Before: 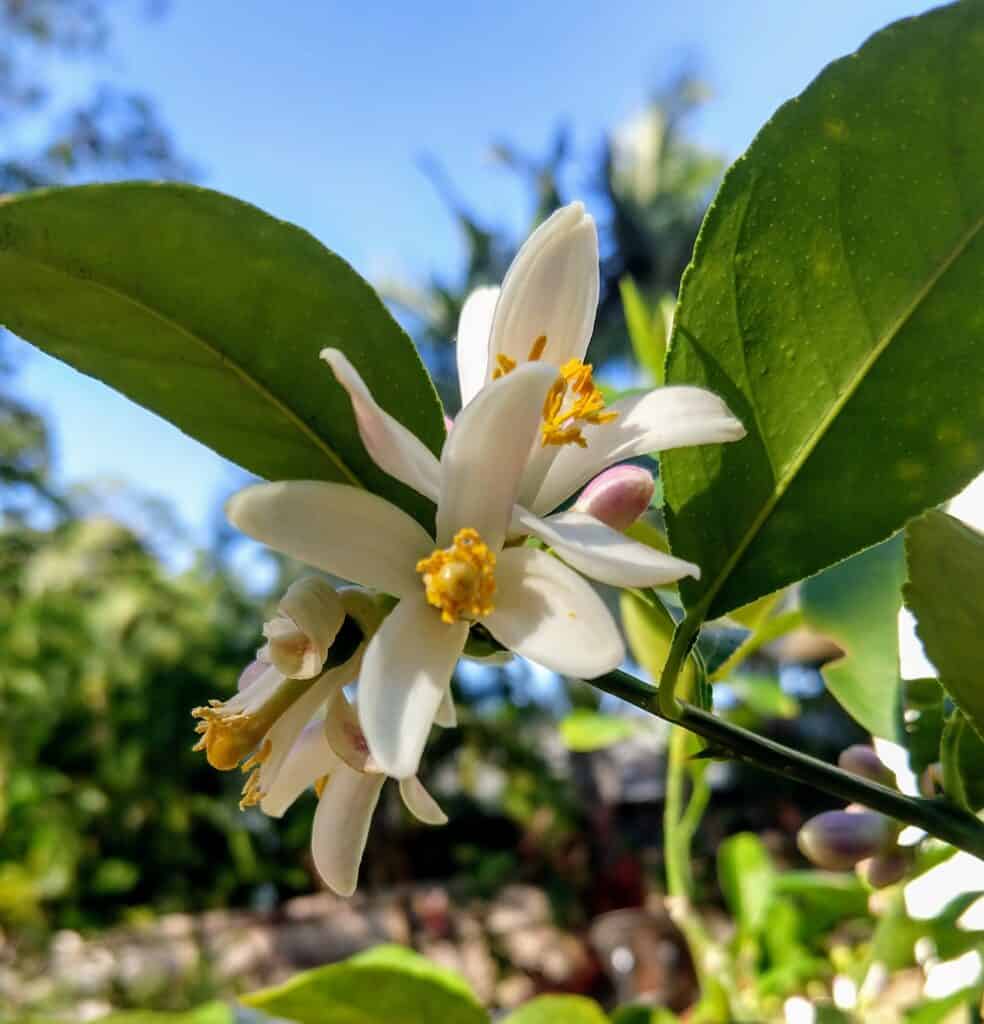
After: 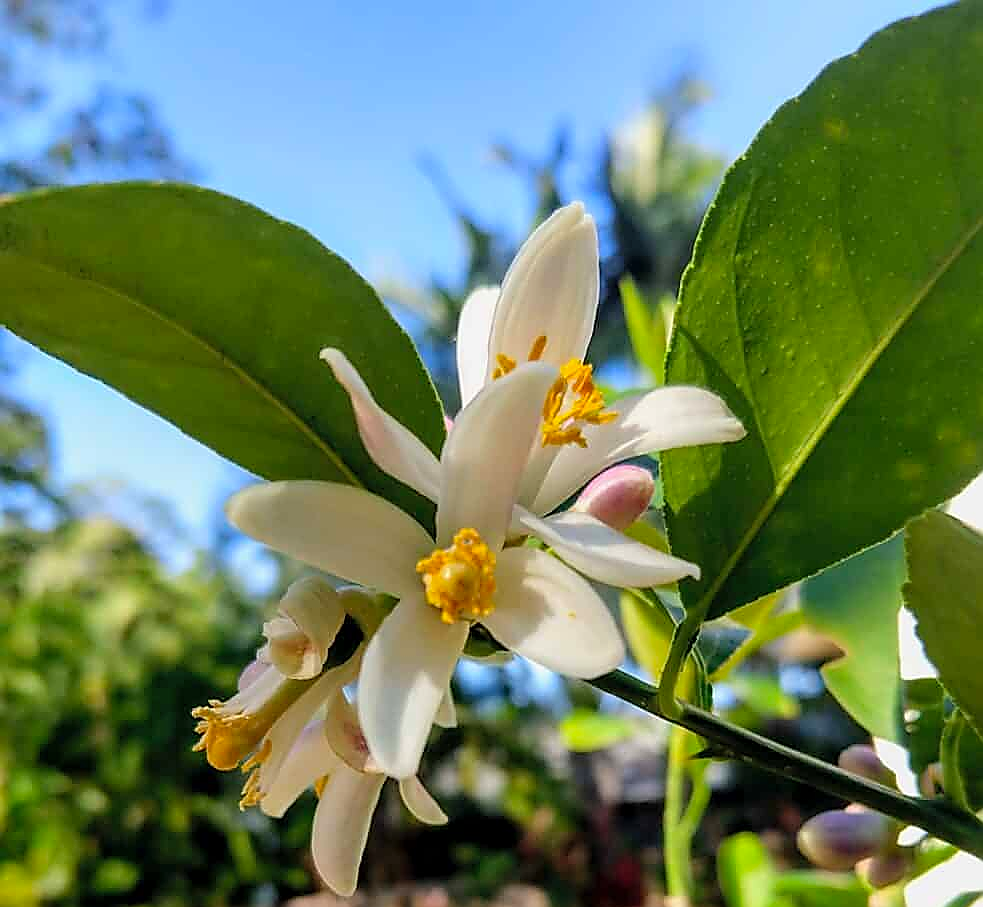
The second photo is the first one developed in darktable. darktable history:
contrast brightness saturation: brightness 0.088, saturation 0.192
sharpen: radius 1.382, amount 1.234, threshold 0.689
exposure: black level correction 0.001, exposure -0.124 EV, compensate highlight preservation false
crop and rotate: top 0%, bottom 11.387%
